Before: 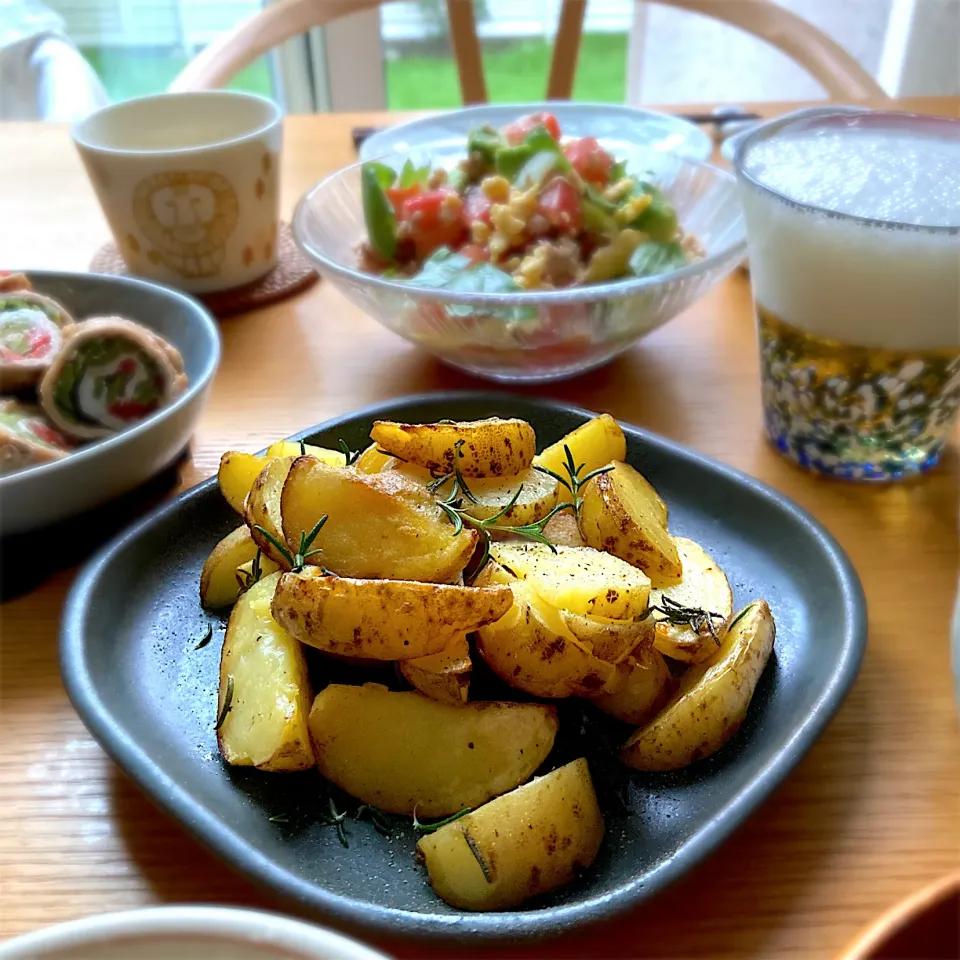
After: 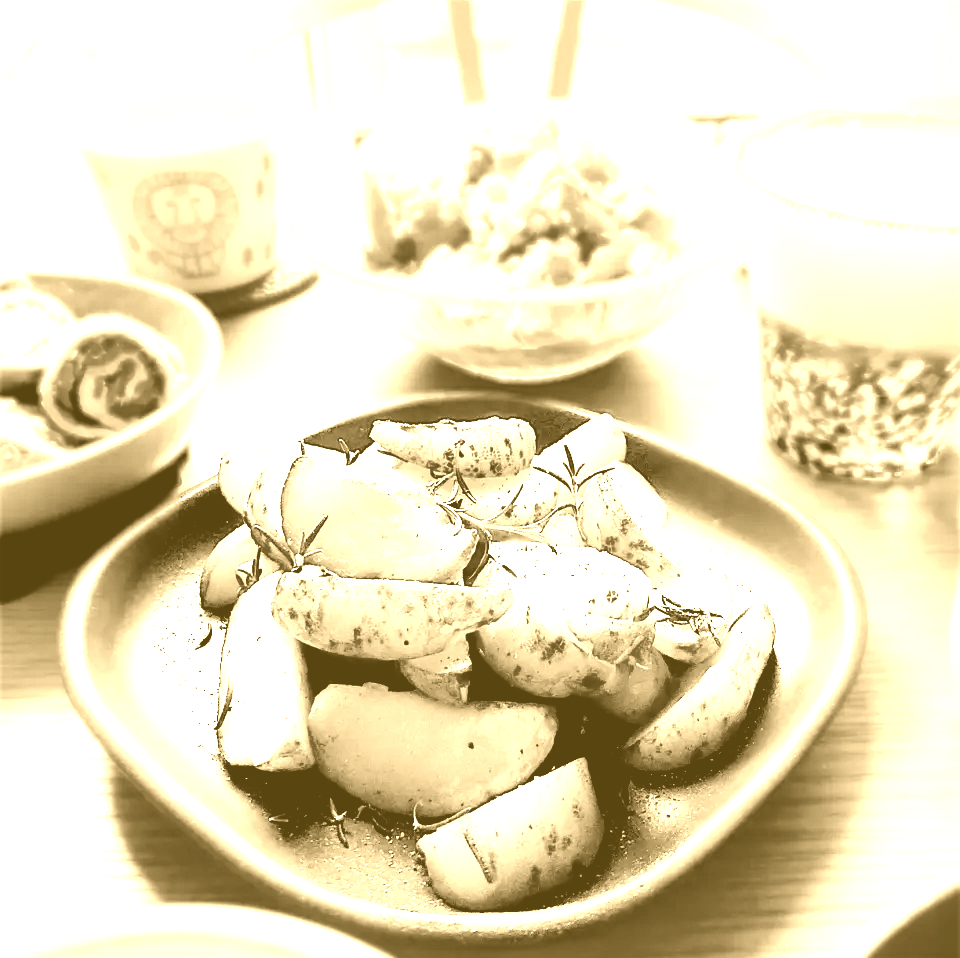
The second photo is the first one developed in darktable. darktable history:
colorize: hue 36°, source mix 100%
white balance: red 0.925, blue 1.046
contrast brightness saturation: contrast 0.14
filmic rgb: black relative exposure -7.75 EV, white relative exposure 4.4 EV, threshold 3 EV, hardness 3.76, latitude 38.11%, contrast 0.966, highlights saturation mix 10%, shadows ↔ highlights balance 4.59%, color science v4 (2020), enable highlight reconstruction true
crop: top 0.05%, bottom 0.098%
exposure: black level correction 0.001, exposure 1.84 EV, compensate highlight preservation false
